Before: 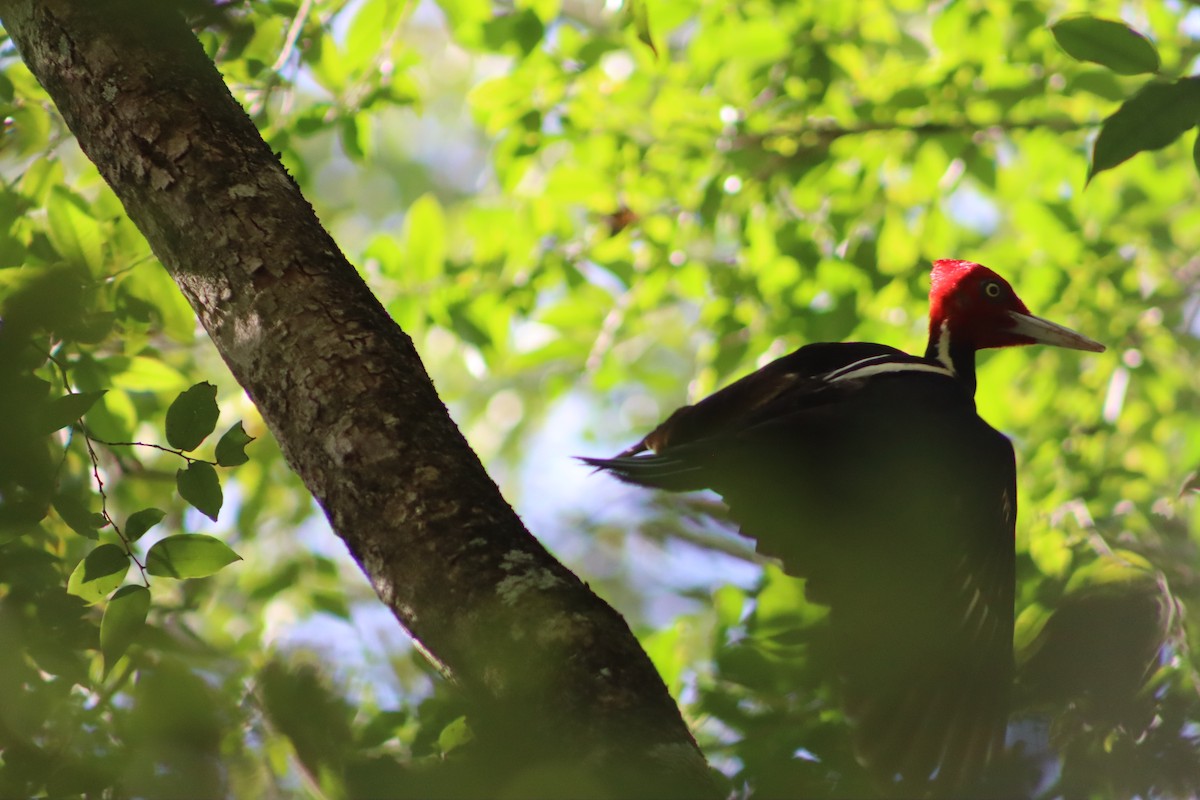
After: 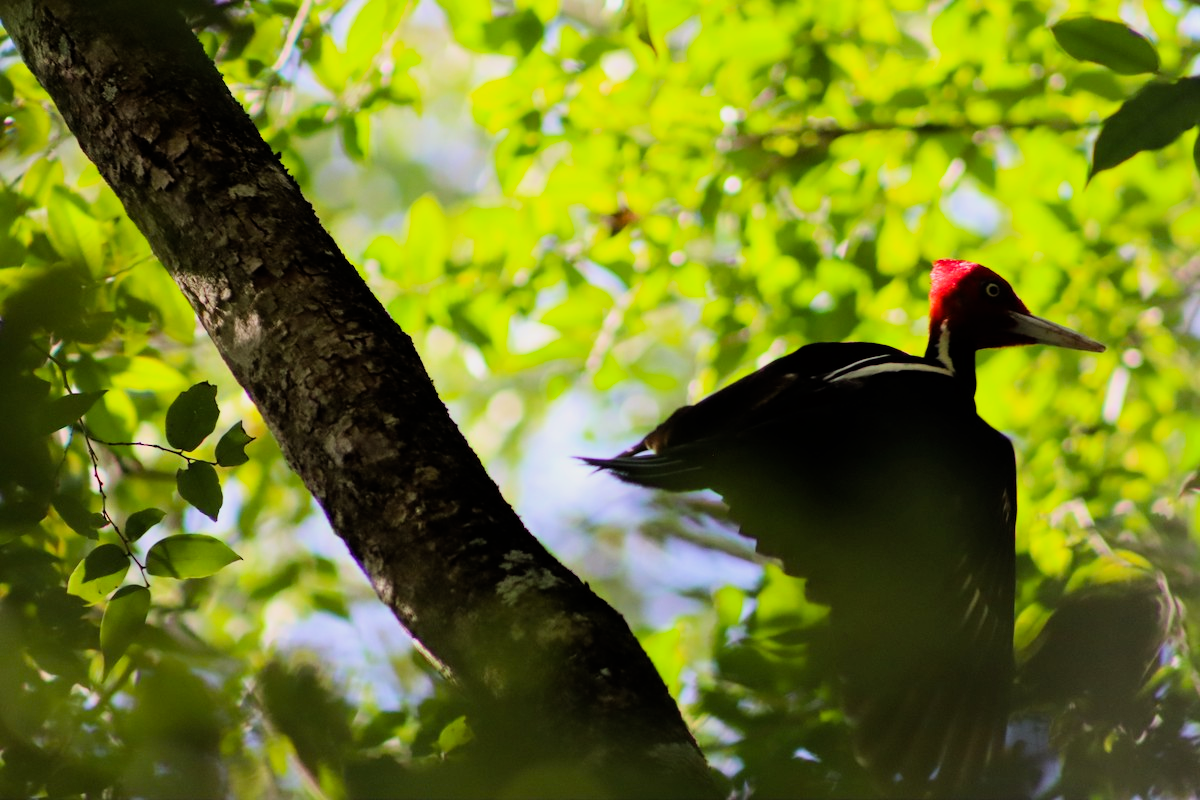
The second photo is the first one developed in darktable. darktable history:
filmic rgb: black relative exposure -16 EV, white relative exposure 6.24 EV, hardness 5.1, contrast 1.342
color balance rgb: perceptual saturation grading › global saturation 25.239%
